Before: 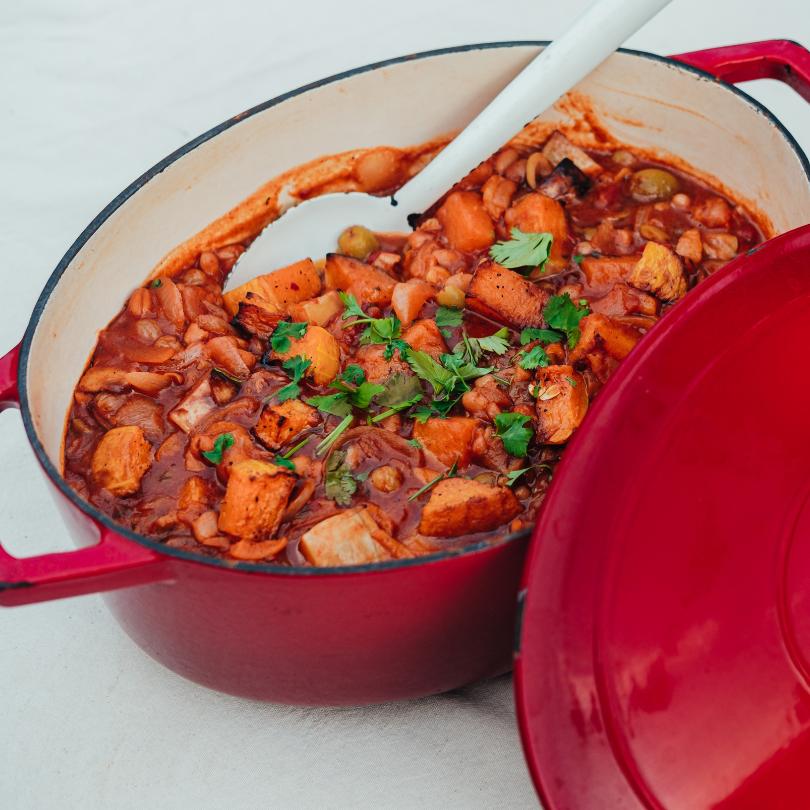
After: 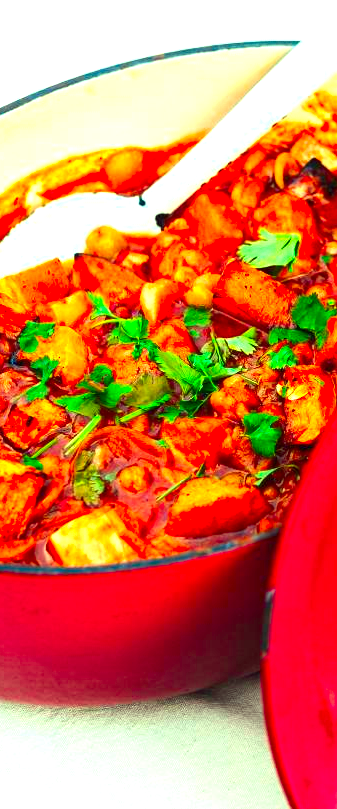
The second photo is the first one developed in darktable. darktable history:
exposure: black level correction 0.001, exposure 1.116 EV, compensate highlight preservation false
crop: left 31.229%, right 27.105%
color correction: highlights a* -10.77, highlights b* 9.8, saturation 1.72
tone equalizer: -8 EV -0.001 EV, -7 EV 0.001 EV, -6 EV -0.002 EV, -5 EV -0.003 EV, -4 EV -0.062 EV, -3 EV -0.222 EV, -2 EV -0.267 EV, -1 EV 0.105 EV, +0 EV 0.303 EV
